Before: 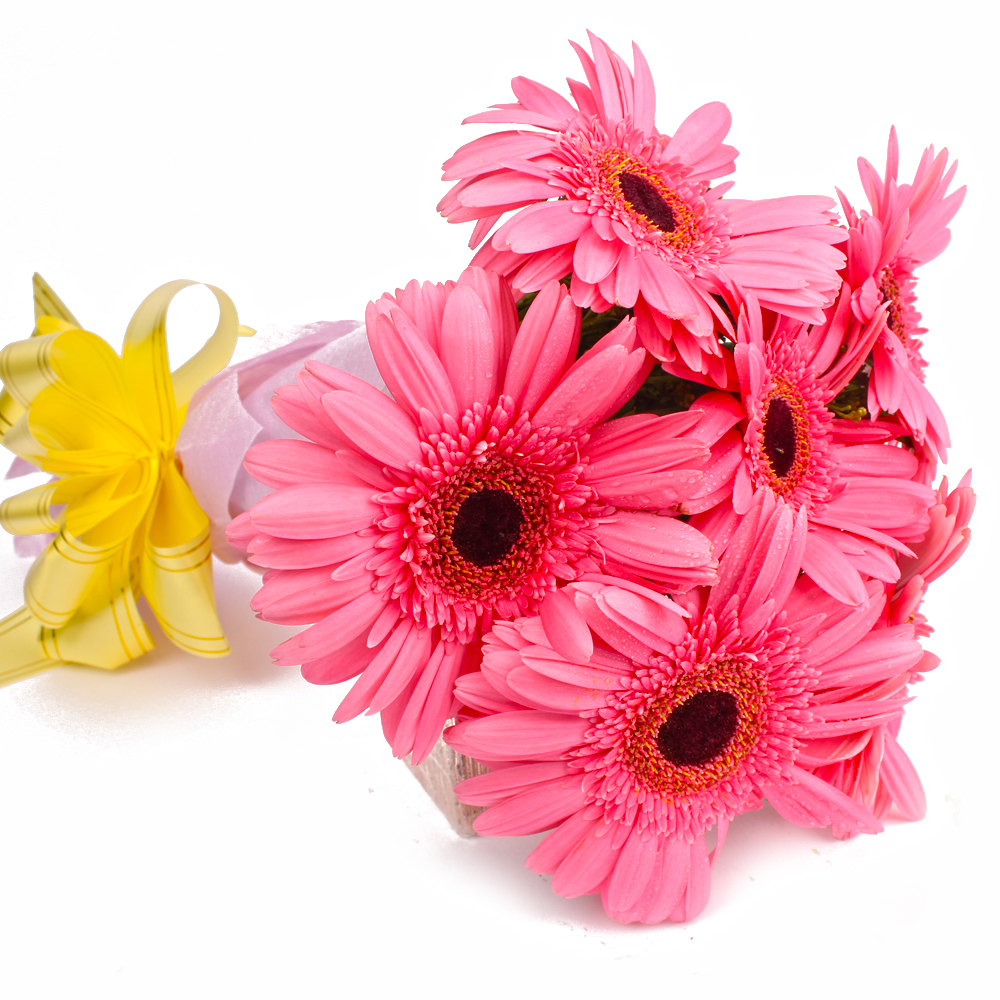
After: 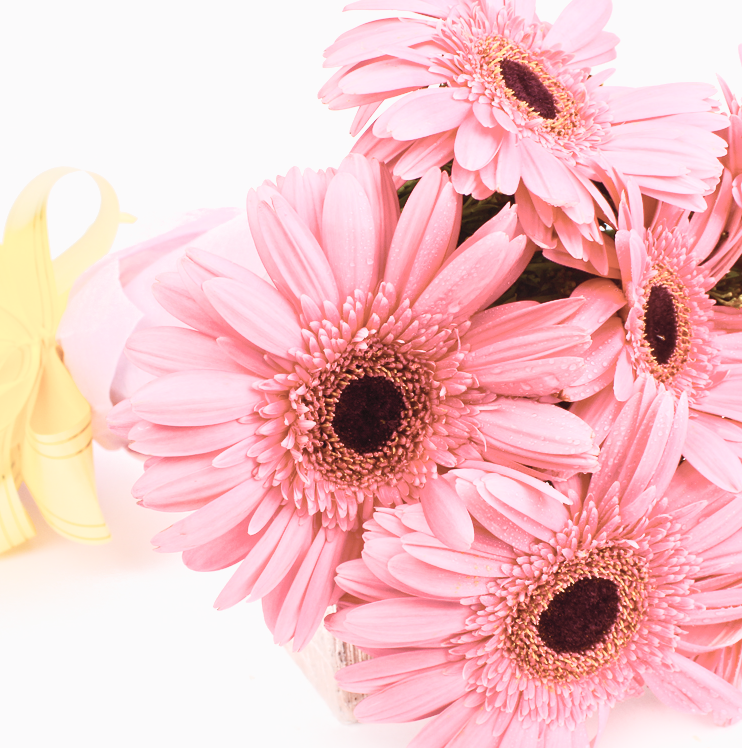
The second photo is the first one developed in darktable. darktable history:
contrast brightness saturation: contrast 0.552, brightness 0.572, saturation -0.327
crop and rotate: left 11.978%, top 11.345%, right 13.821%, bottom 13.806%
color balance rgb: highlights gain › chroma 0.195%, highlights gain › hue 331.86°, perceptual saturation grading › global saturation 24.588%, perceptual saturation grading › highlights -50.847%, perceptual saturation grading › mid-tones 19.467%, perceptual saturation grading › shadows 62.155%, perceptual brilliance grading › global brilliance 2.861%, perceptual brilliance grading › highlights -2.3%, perceptual brilliance grading › shadows 3.784%, global vibrance 14.511%
filmic rgb: middle gray luminance 18.32%, black relative exposure -10.46 EV, white relative exposure 3.41 EV, target black luminance 0%, hardness 6, latitude 98.14%, contrast 0.841, shadows ↔ highlights balance 0.686%
